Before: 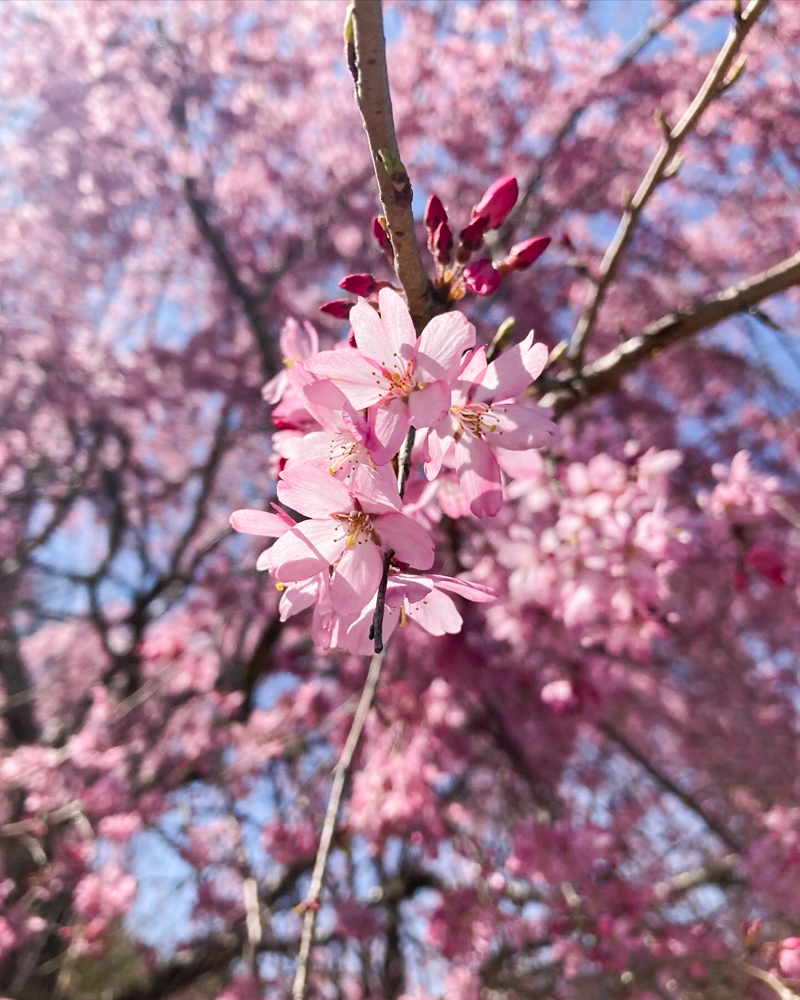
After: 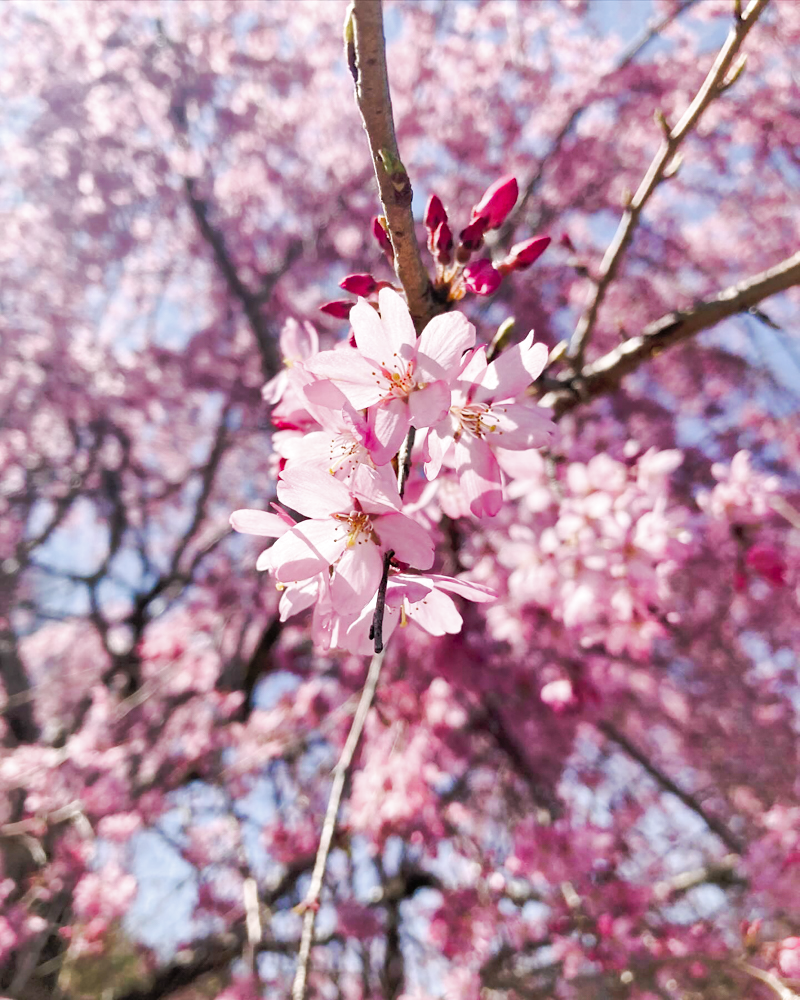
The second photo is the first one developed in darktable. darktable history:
tone curve: curves: ch0 [(0, 0) (0.003, 0.003) (0.011, 0.014) (0.025, 0.033) (0.044, 0.06) (0.069, 0.096) (0.1, 0.132) (0.136, 0.174) (0.177, 0.226) (0.224, 0.282) (0.277, 0.352) (0.335, 0.435) (0.399, 0.524) (0.468, 0.615) (0.543, 0.695) (0.623, 0.771) (0.709, 0.835) (0.801, 0.894) (0.898, 0.944) (1, 1)], preserve colors none
filmic rgb: white relative exposure 2.34 EV, hardness 6.59
shadows and highlights: shadows 60, highlights -60
